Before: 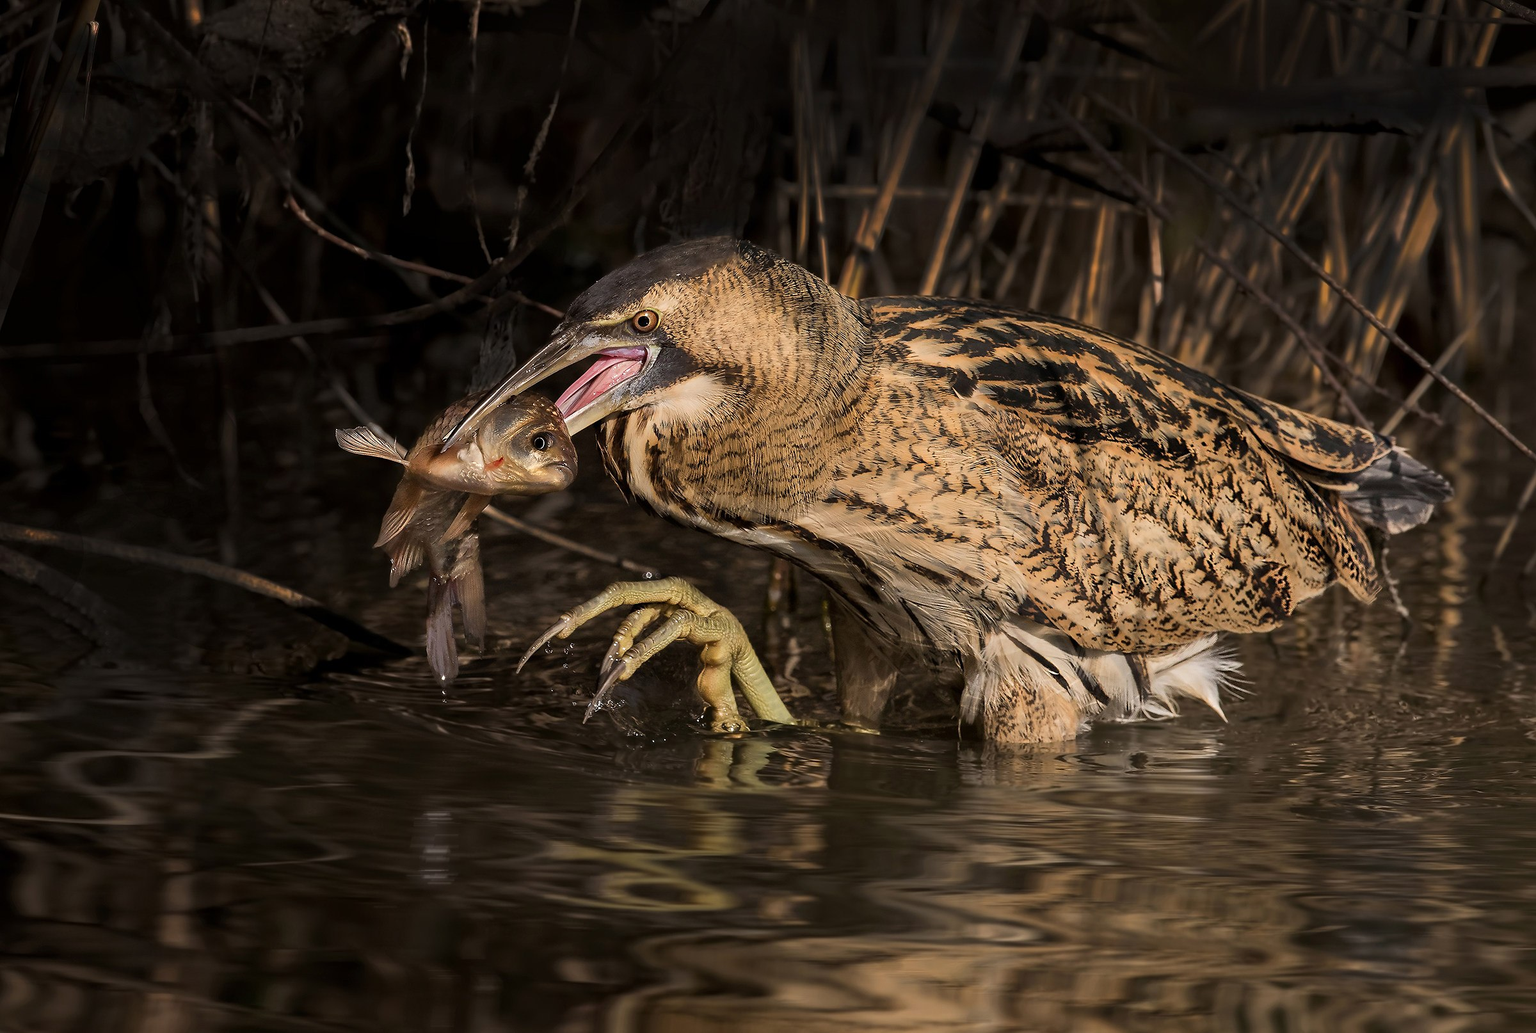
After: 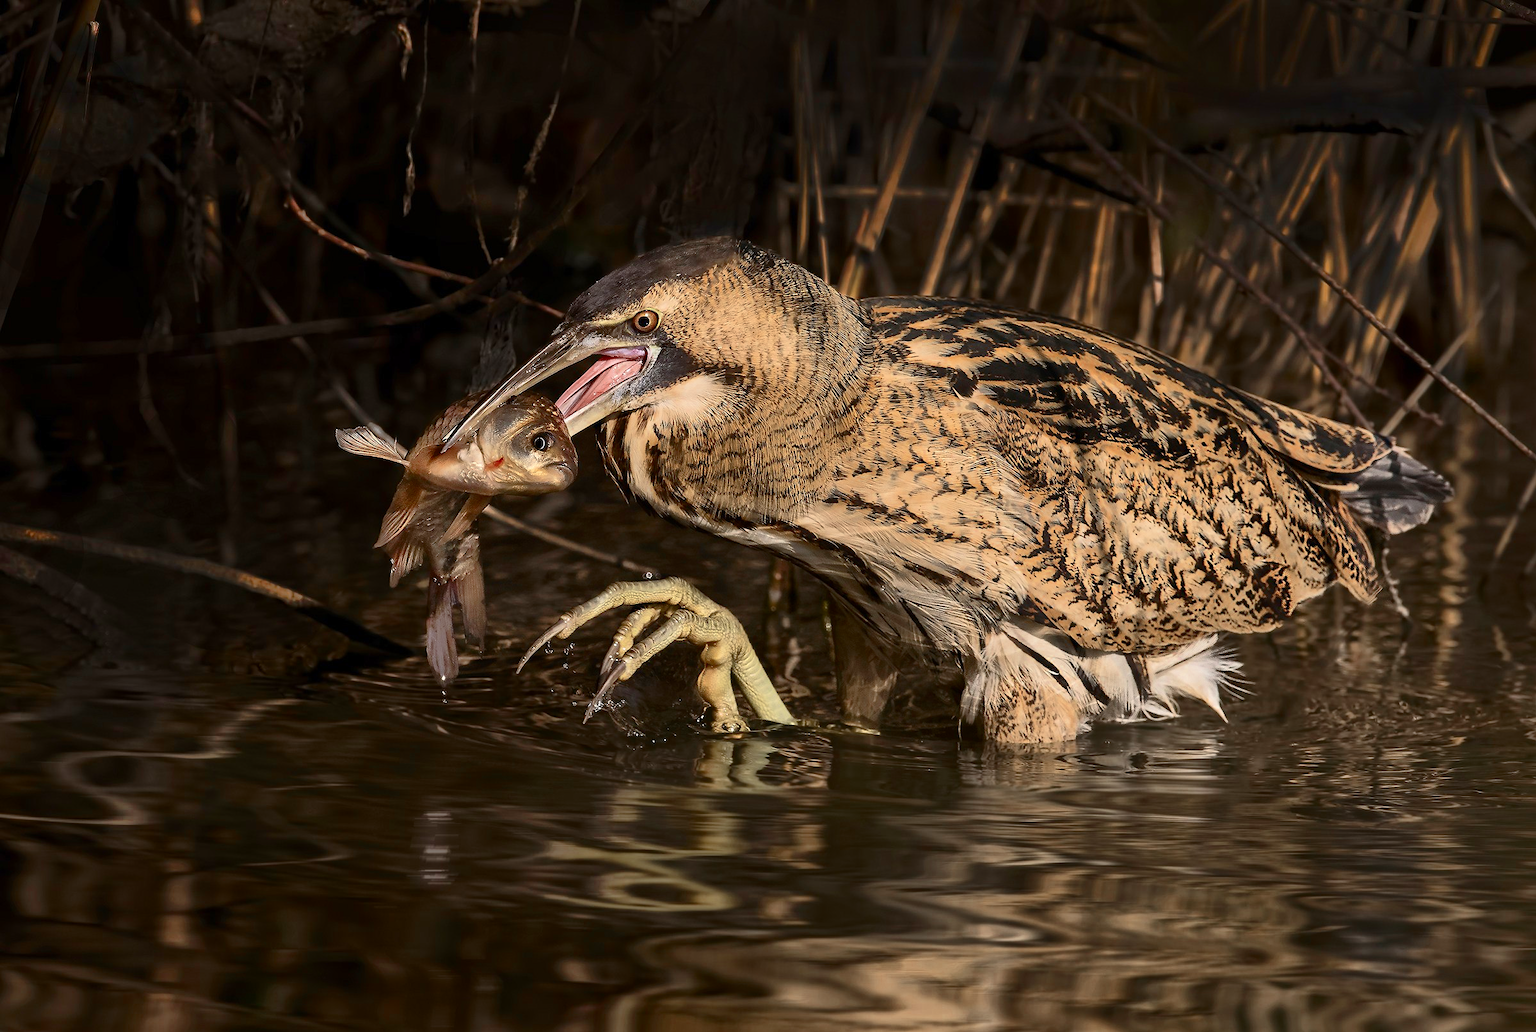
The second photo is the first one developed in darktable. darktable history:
contrast brightness saturation: contrast 0.4, brightness 0.115, saturation 0.213
shadows and highlights: on, module defaults
color zones: curves: ch0 [(0, 0.5) (0.125, 0.4) (0.25, 0.5) (0.375, 0.4) (0.5, 0.4) (0.625, 0.35) (0.75, 0.35) (0.875, 0.5)]; ch1 [(0, 0.35) (0.125, 0.45) (0.25, 0.35) (0.375, 0.35) (0.5, 0.35) (0.625, 0.35) (0.75, 0.45) (0.875, 0.35)]; ch2 [(0, 0.6) (0.125, 0.5) (0.25, 0.5) (0.375, 0.6) (0.5, 0.6) (0.625, 0.5) (0.75, 0.5) (0.875, 0.5)]
tone equalizer: edges refinement/feathering 500, mask exposure compensation -1.57 EV, preserve details no
